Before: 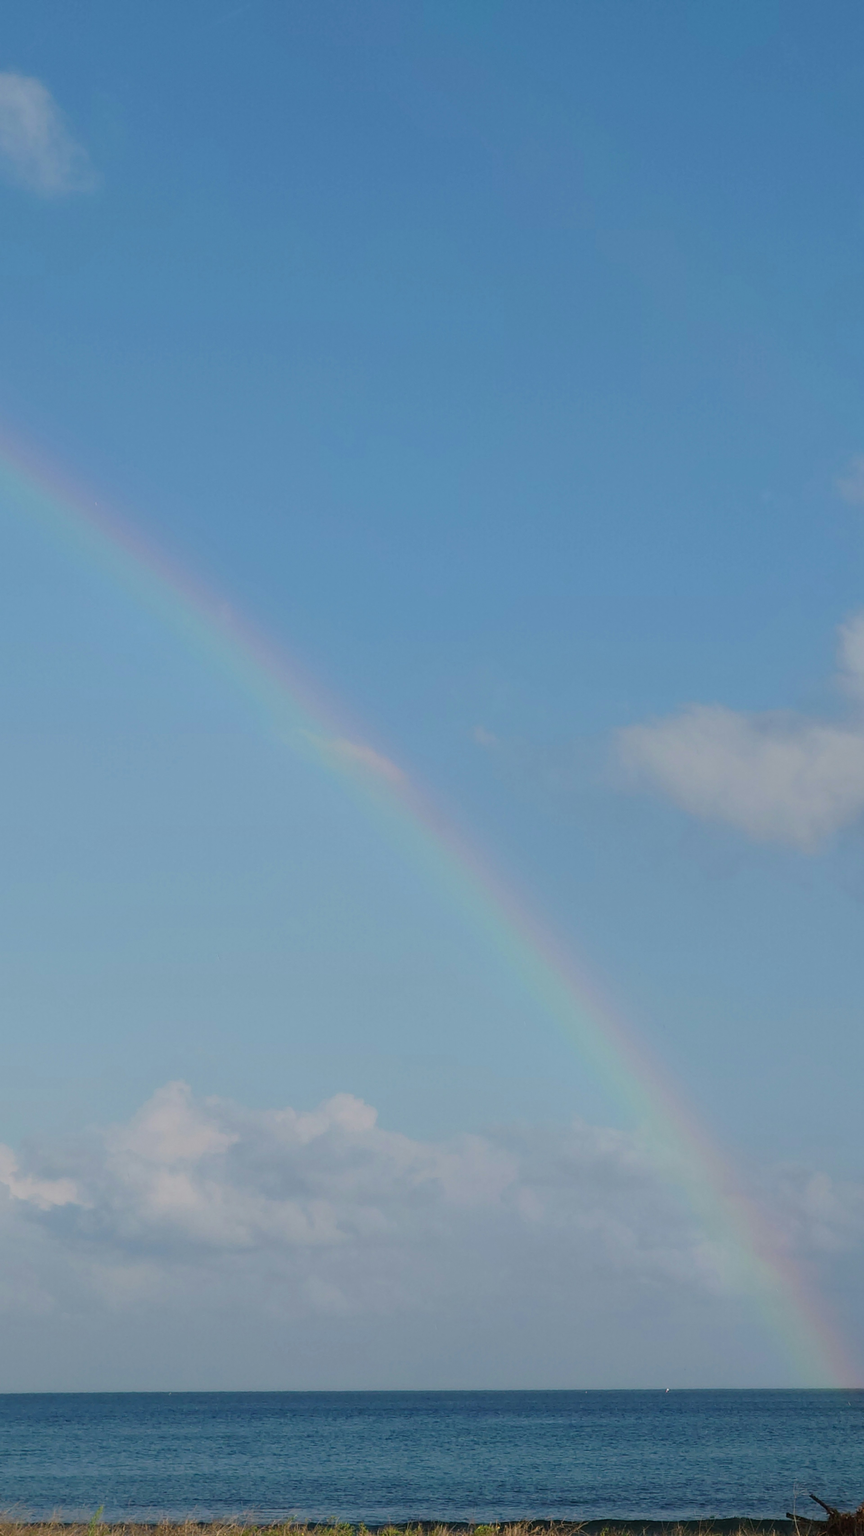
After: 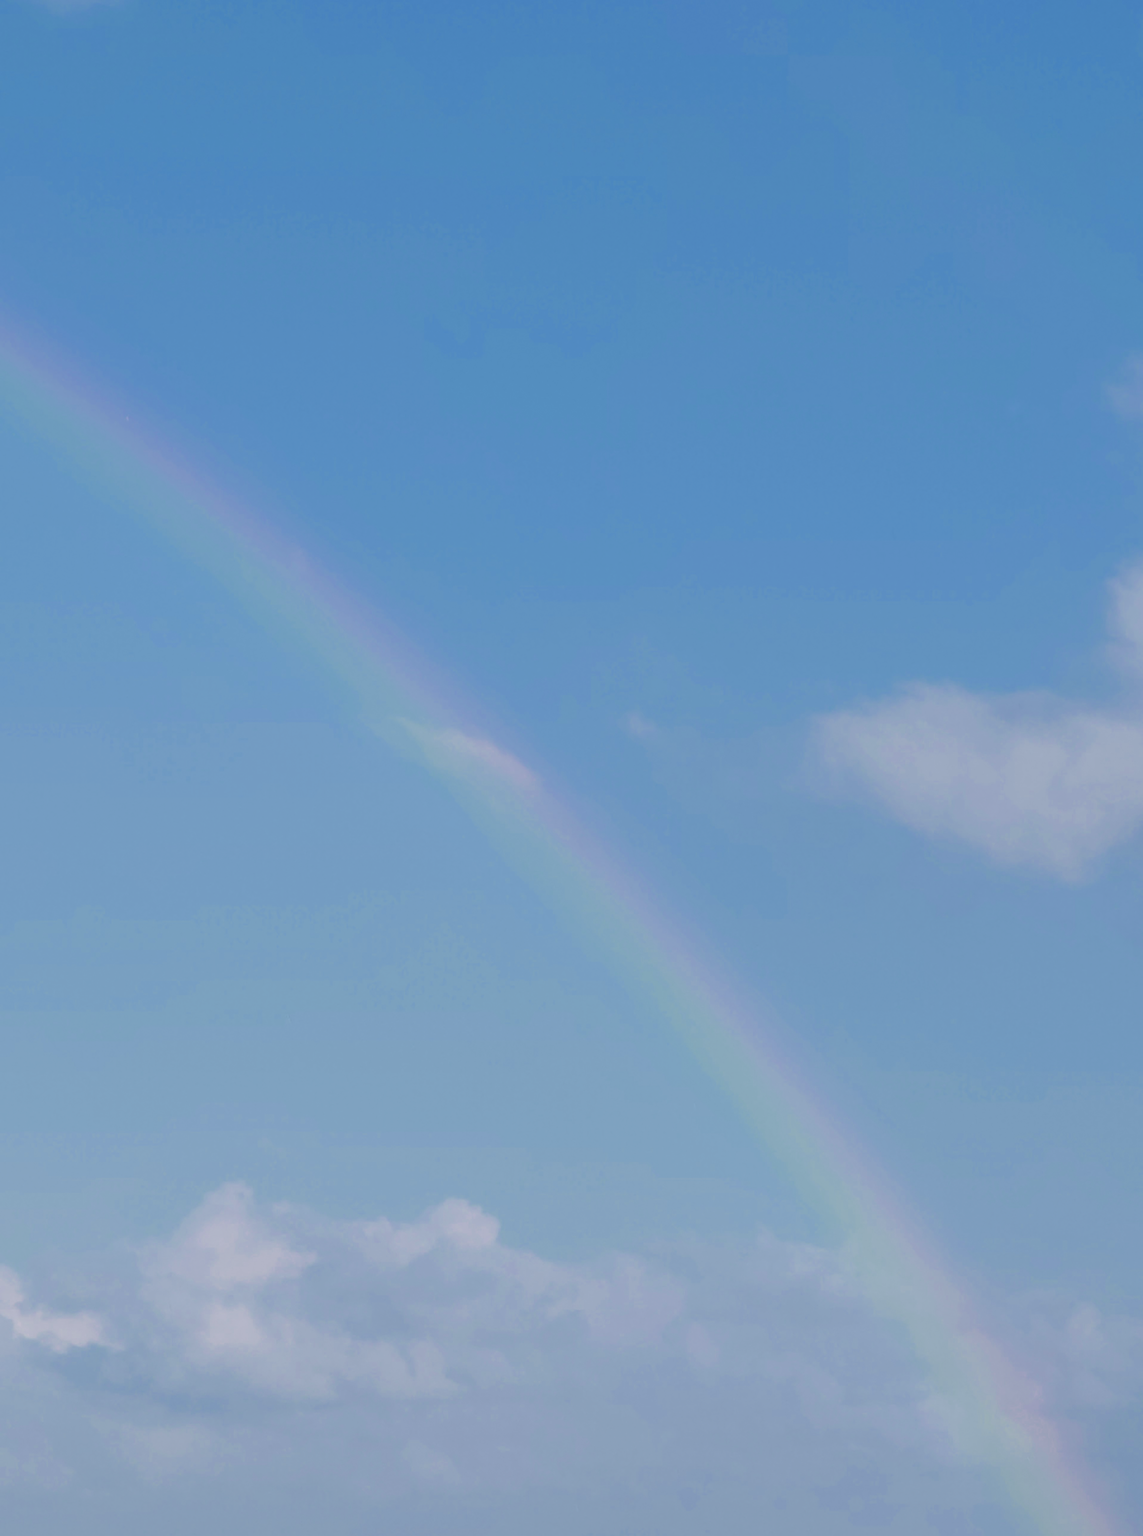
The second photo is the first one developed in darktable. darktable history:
tone curve: curves: ch0 [(0, 0) (0.003, 0.275) (0.011, 0.288) (0.025, 0.309) (0.044, 0.326) (0.069, 0.346) (0.1, 0.37) (0.136, 0.396) (0.177, 0.432) (0.224, 0.473) (0.277, 0.516) (0.335, 0.566) (0.399, 0.611) (0.468, 0.661) (0.543, 0.711) (0.623, 0.761) (0.709, 0.817) (0.801, 0.867) (0.898, 0.911) (1, 1)], color space Lab, independent channels, preserve colors none
color balance rgb: shadows lift › hue 87.62°, linear chroma grading › global chroma -0.454%, perceptual saturation grading › global saturation 31.183%
crop and rotate: top 12.23%, bottom 12.175%
color zones: curves: ch0 [(0, 0.5) (0.125, 0.4) (0.25, 0.5) (0.375, 0.4) (0.5, 0.4) (0.625, 0.35) (0.75, 0.35) (0.875, 0.5)]; ch1 [(0, 0.35) (0.125, 0.45) (0.25, 0.35) (0.375, 0.35) (0.5, 0.35) (0.625, 0.35) (0.75, 0.45) (0.875, 0.35)]; ch2 [(0, 0.6) (0.125, 0.5) (0.25, 0.5) (0.375, 0.6) (0.5, 0.6) (0.625, 0.5) (0.75, 0.5) (0.875, 0.5)]
color calibration: illuminant as shot in camera, x 0.358, y 0.373, temperature 4628.91 K
exposure: exposure -0.217 EV, compensate exposure bias true, compensate highlight preservation false
